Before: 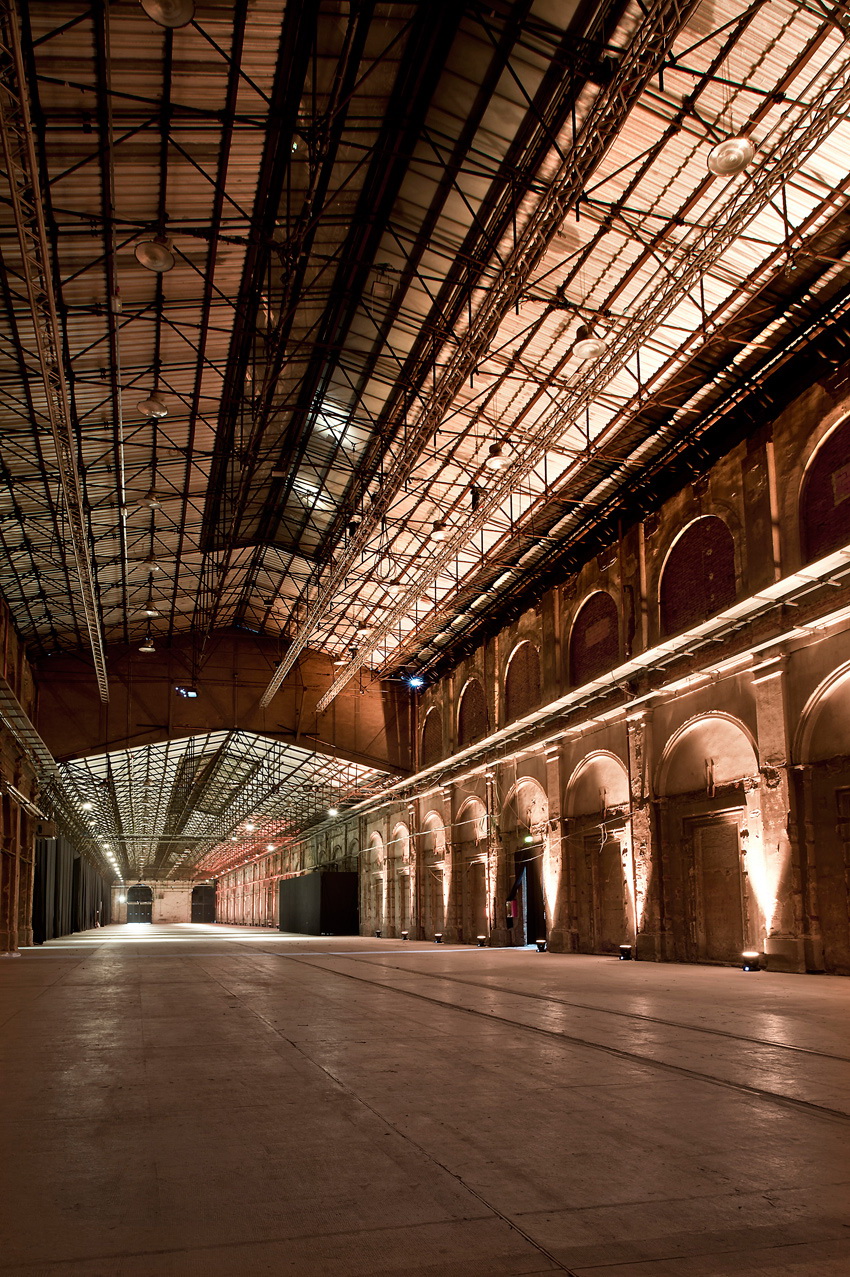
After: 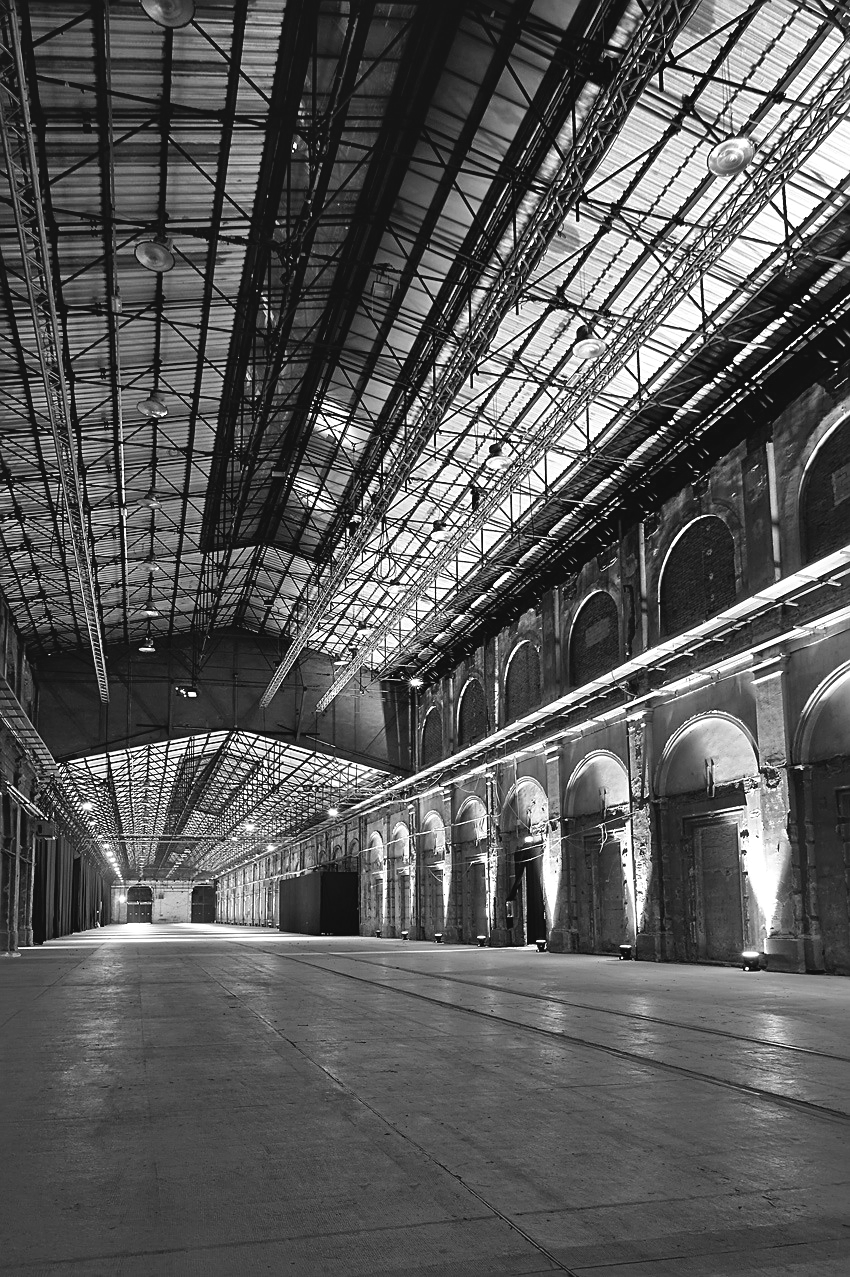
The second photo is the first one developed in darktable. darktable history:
shadows and highlights: soften with gaussian
sharpen: on, module defaults
white balance: red 1.138, green 0.996, blue 0.812
monochrome: a 32, b 64, size 2.3, highlights 1
color balance rgb: shadows lift › chroma 2%, shadows lift › hue 219.6°, power › hue 313.2°, highlights gain › chroma 3%, highlights gain › hue 75.6°, global offset › luminance 0.5%, perceptual saturation grading › global saturation 15.33%, perceptual saturation grading › highlights -19.33%, perceptual saturation grading › shadows 20%, global vibrance 20%
